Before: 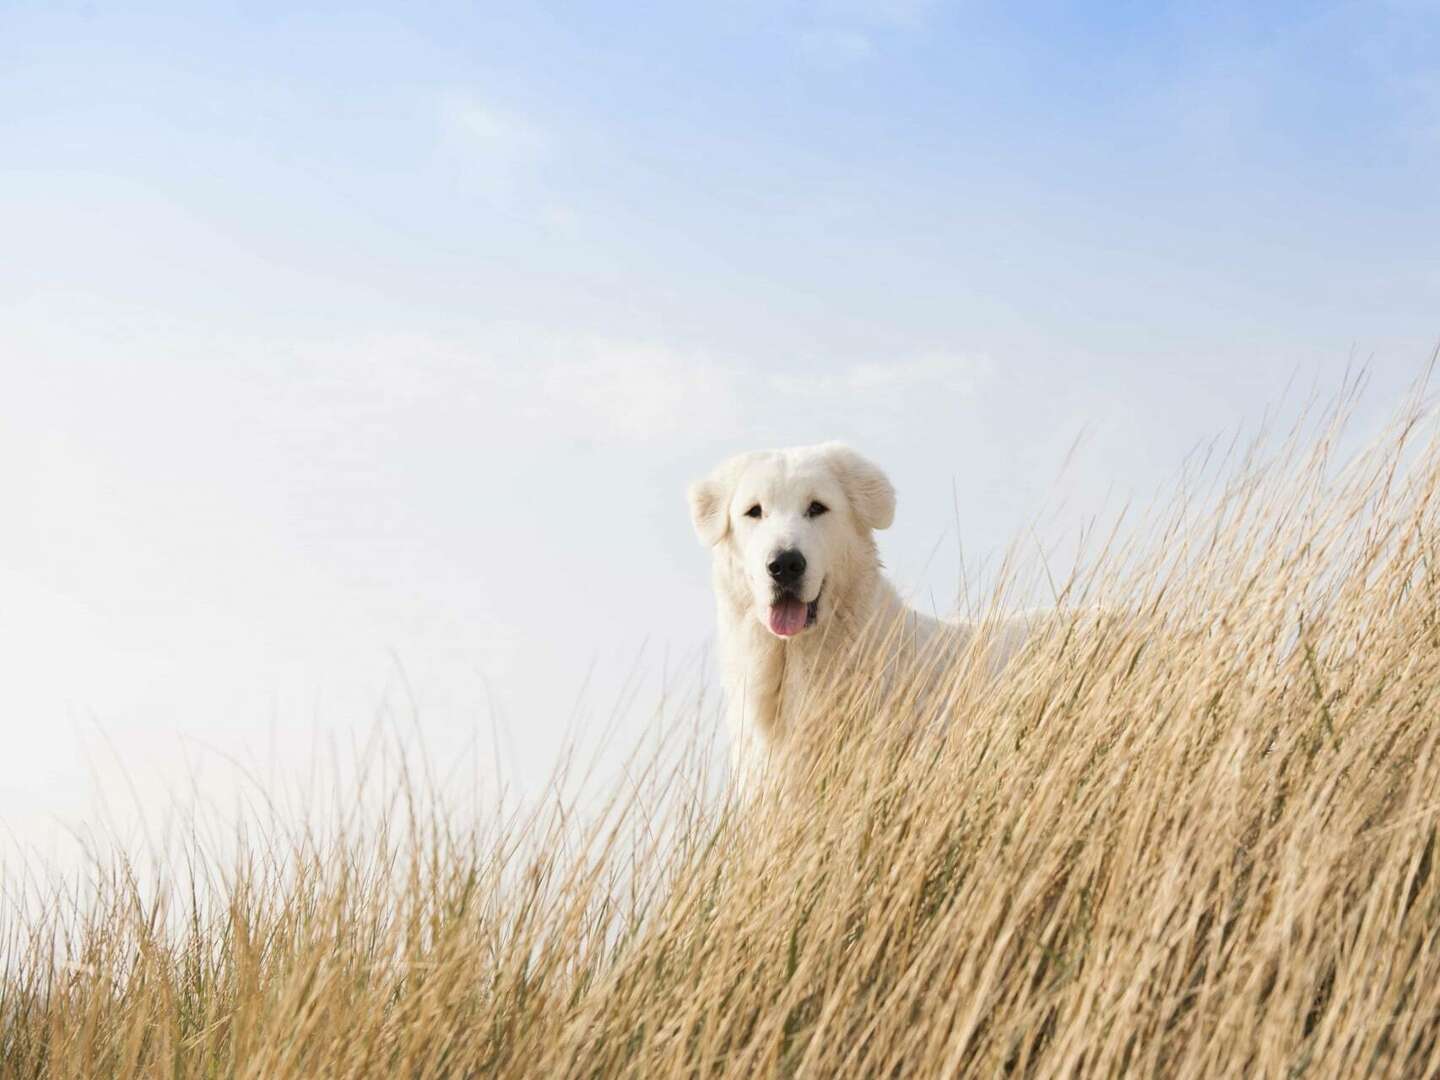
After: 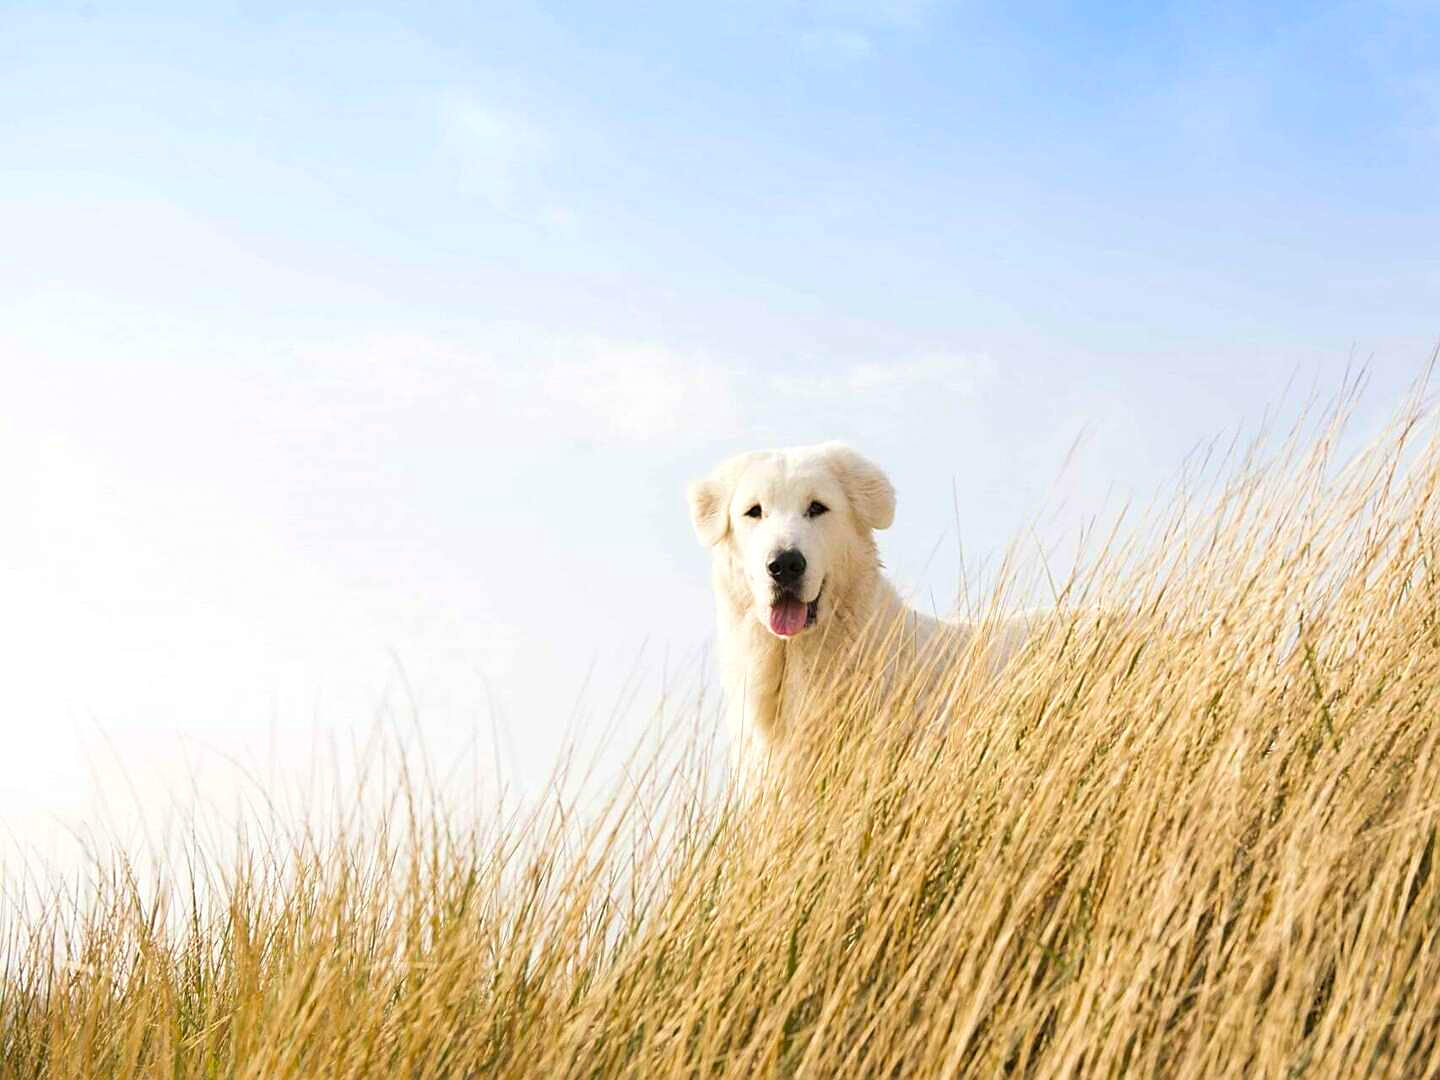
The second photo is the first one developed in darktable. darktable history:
color balance rgb: shadows lift › luminance -19.997%, perceptual saturation grading › global saturation 30.806%, global vibrance 14.157%
exposure: exposure 0.169 EV, compensate highlight preservation false
sharpen: on, module defaults
velvia: strength 14.59%
